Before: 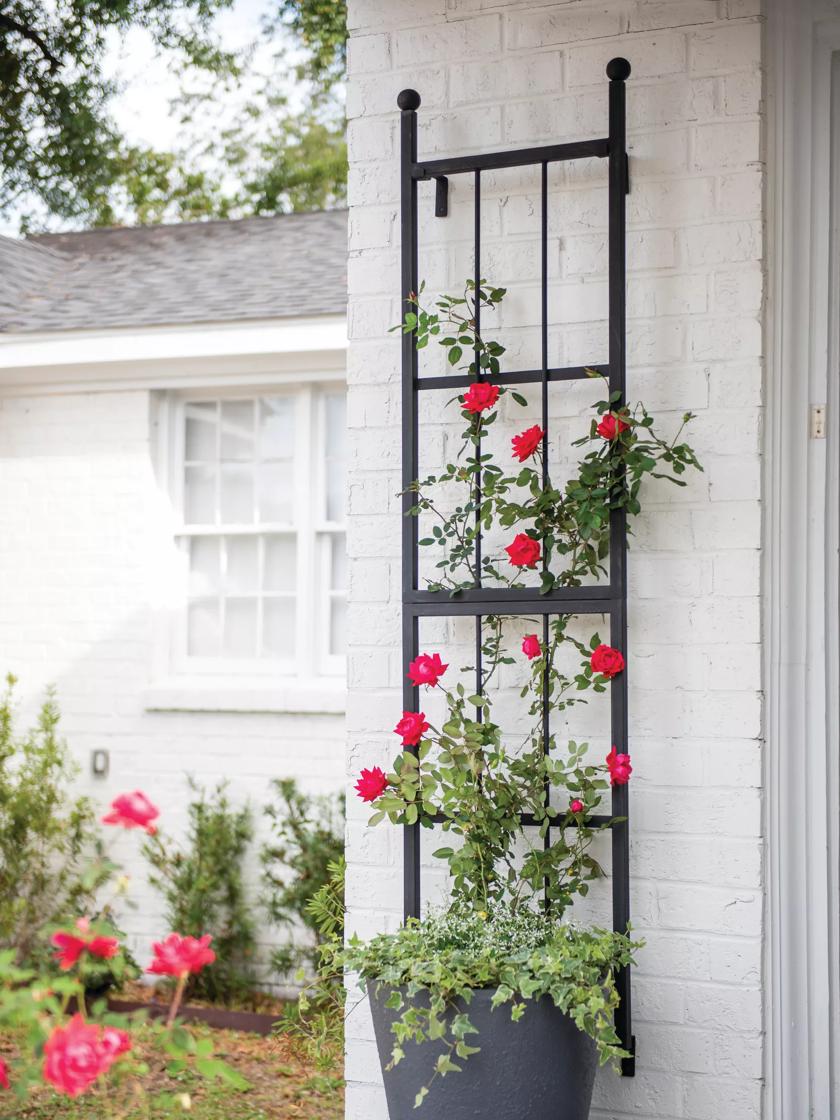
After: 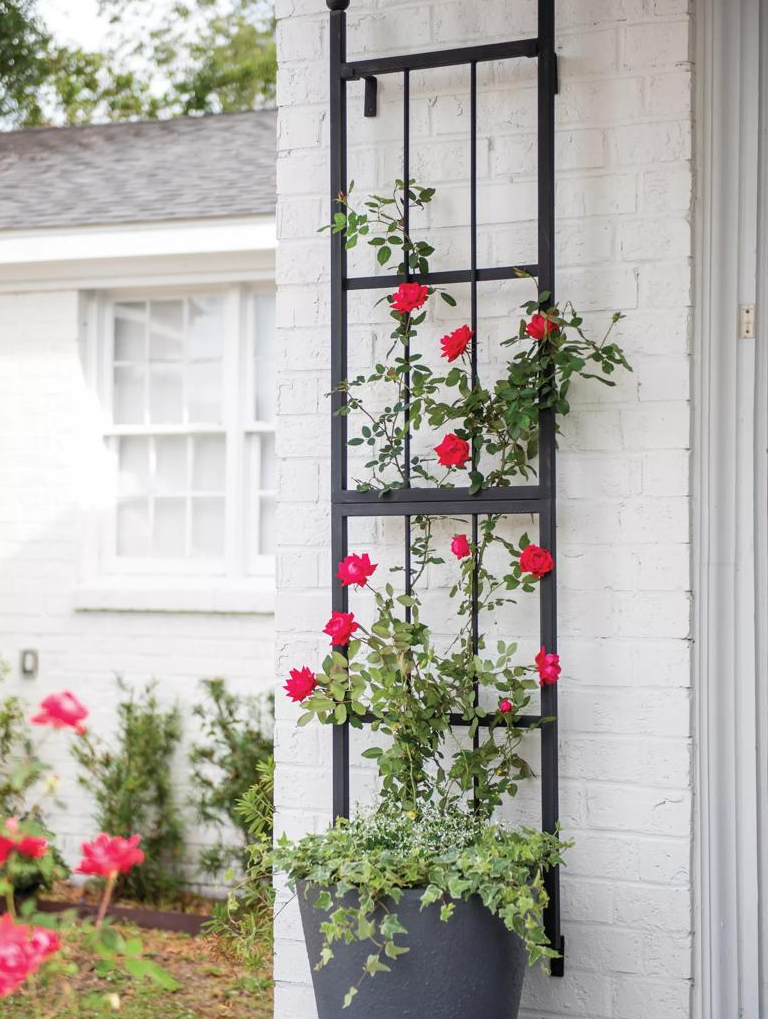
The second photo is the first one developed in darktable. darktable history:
crop and rotate: left 8.516%, top 9.015%
